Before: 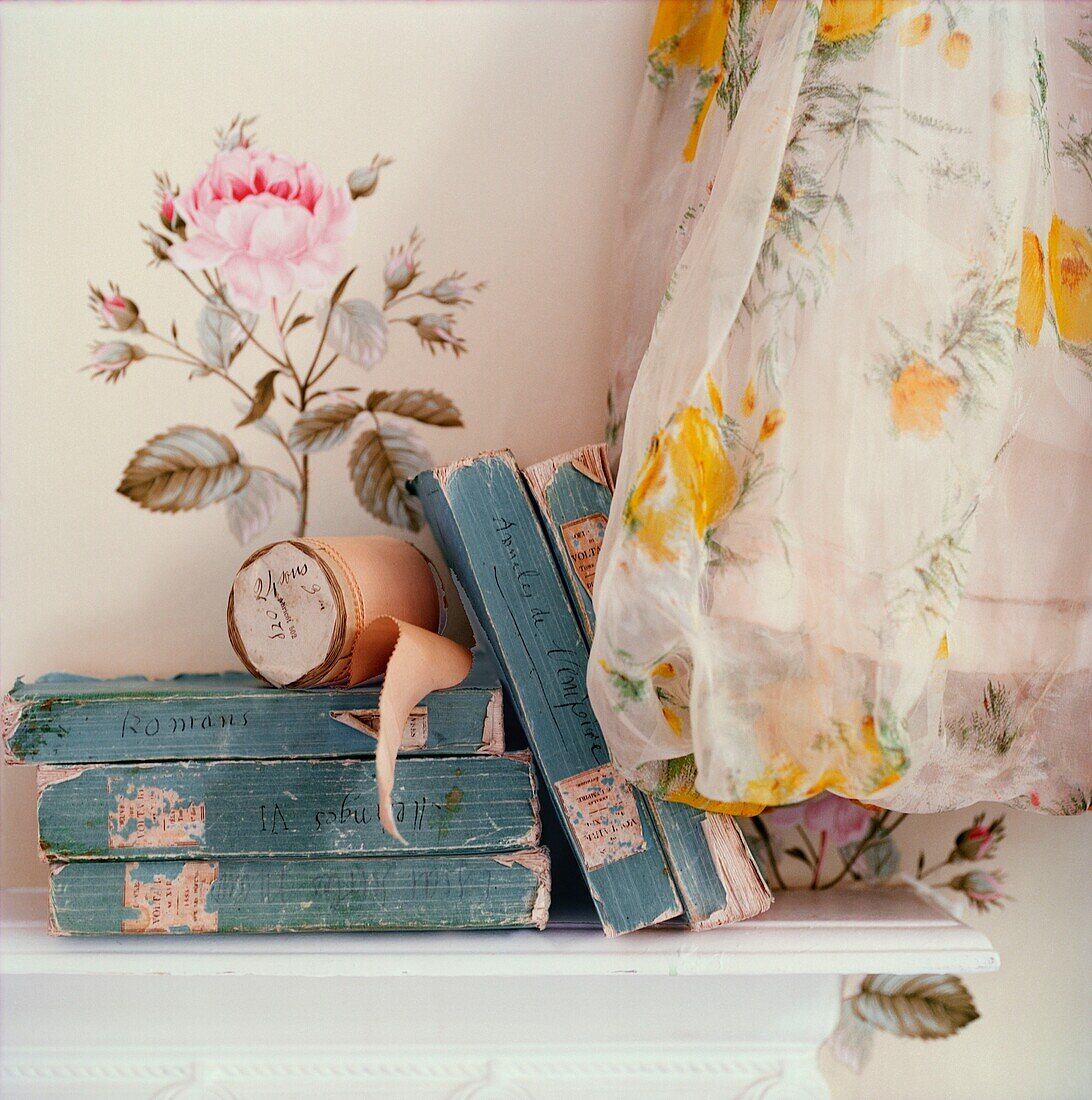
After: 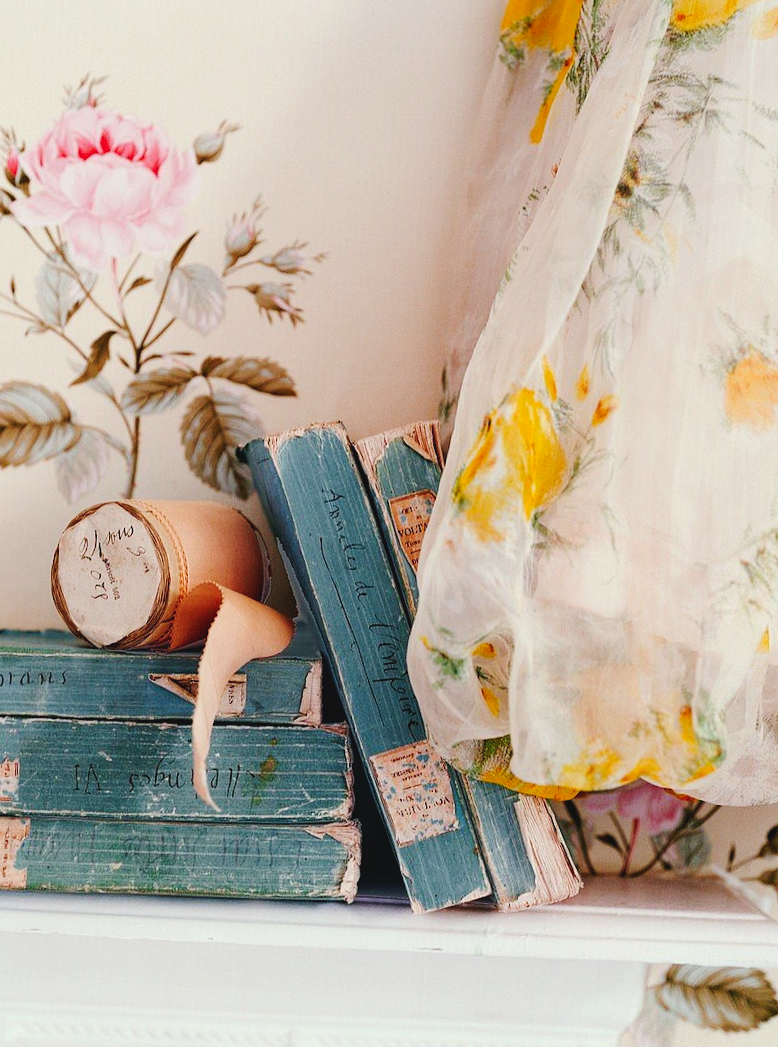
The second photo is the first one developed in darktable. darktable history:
crop and rotate: angle -2.9°, left 14.162%, top 0.027%, right 11.011%, bottom 0.043%
tone curve: curves: ch0 [(0, 0.046) (0.037, 0.056) (0.176, 0.162) (0.33, 0.331) (0.432, 0.475) (0.601, 0.665) (0.843, 0.876) (1, 1)]; ch1 [(0, 0) (0.339, 0.349) (0.445, 0.42) (0.476, 0.47) (0.497, 0.492) (0.523, 0.514) (0.557, 0.558) (0.632, 0.615) (0.728, 0.746) (1, 1)]; ch2 [(0, 0) (0.327, 0.324) (0.417, 0.44) (0.46, 0.453) (0.502, 0.495) (0.526, 0.52) (0.54, 0.55) (0.606, 0.626) (0.745, 0.704) (1, 1)], preserve colors none
